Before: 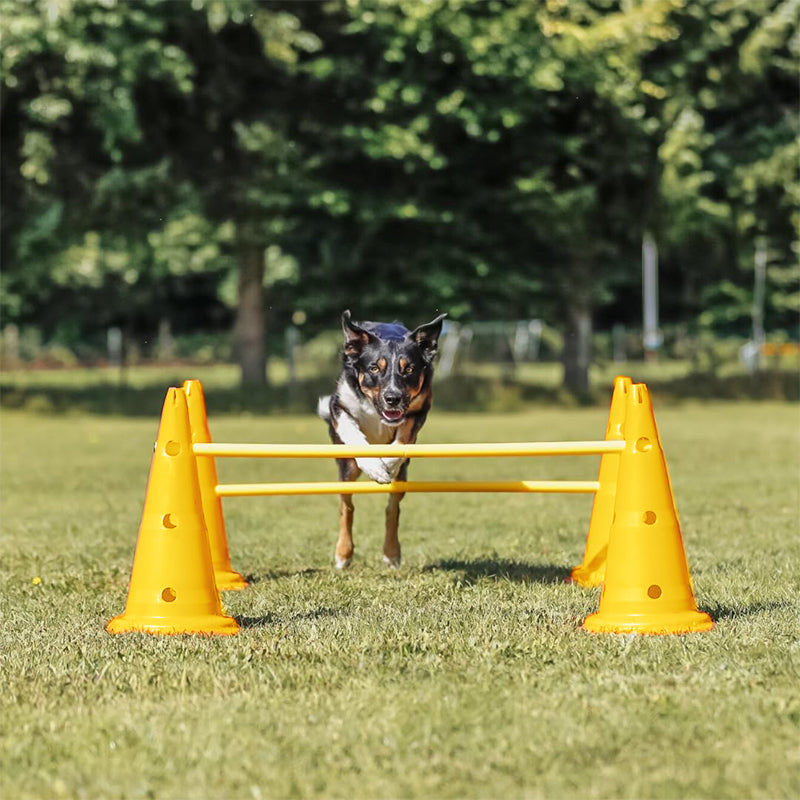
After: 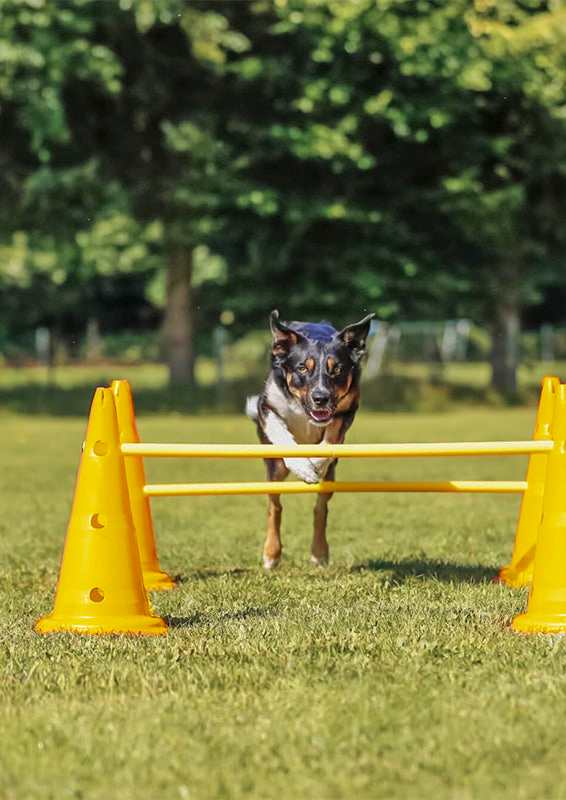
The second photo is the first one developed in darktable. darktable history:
velvia: strength 36.57%
crop and rotate: left 9.061%, right 20.142%
shadows and highlights: shadows 30
